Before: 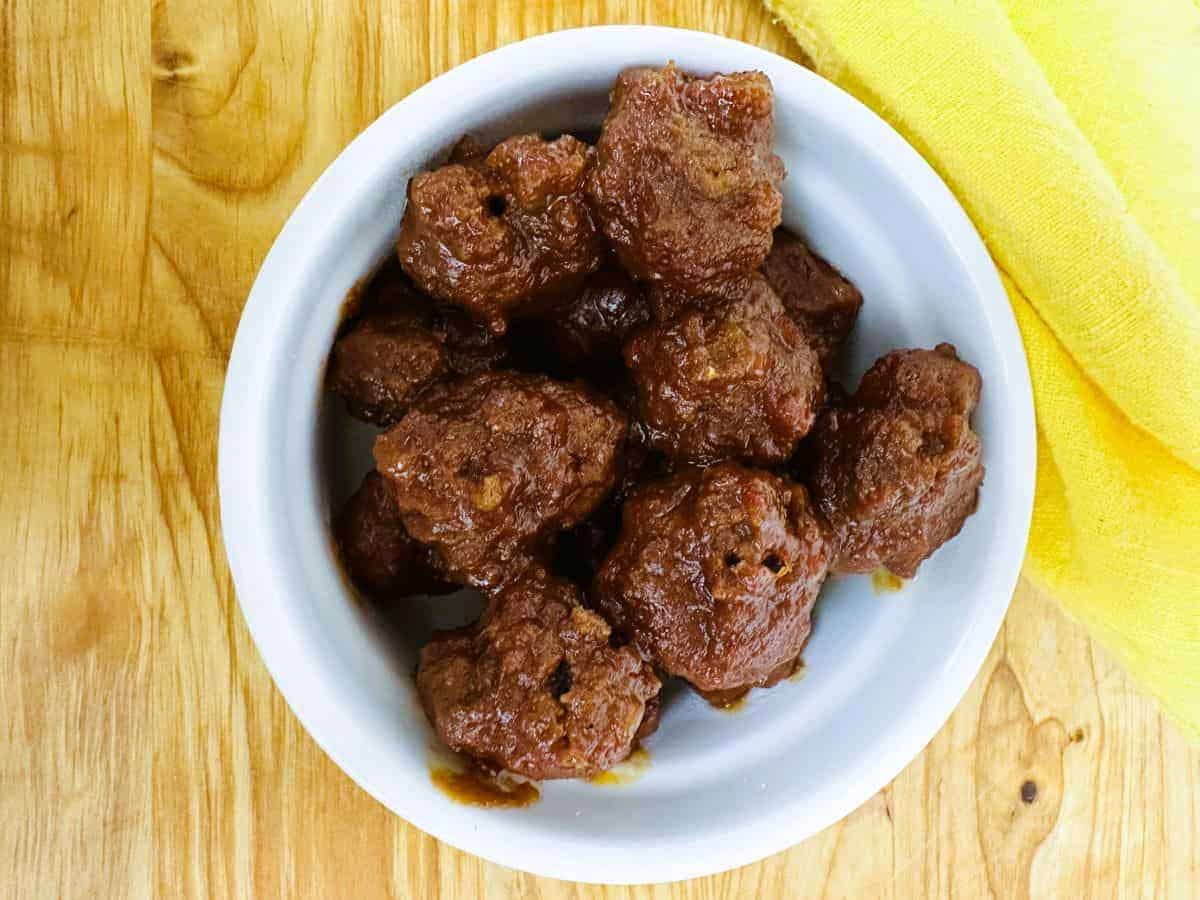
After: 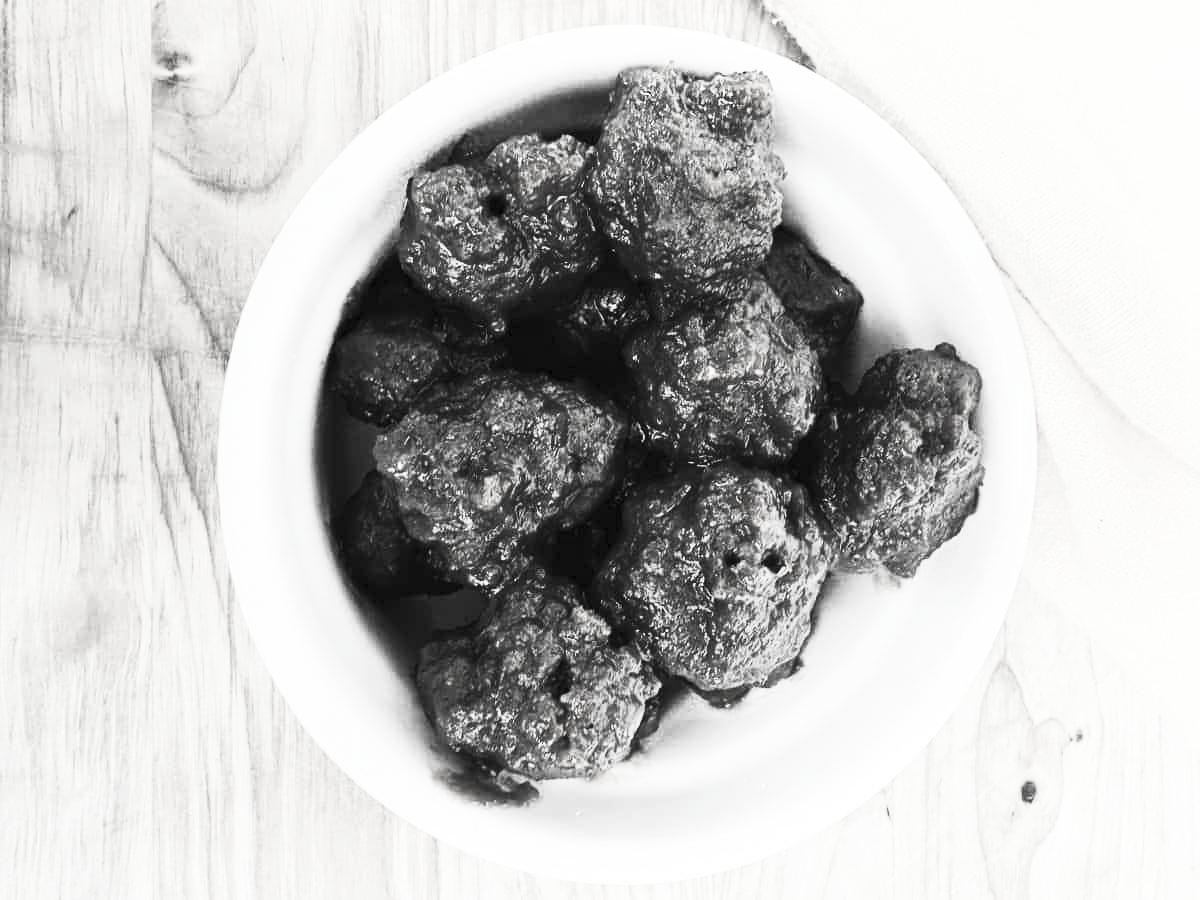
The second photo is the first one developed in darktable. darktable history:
contrast brightness saturation: contrast 0.534, brightness 0.457, saturation -0.988
